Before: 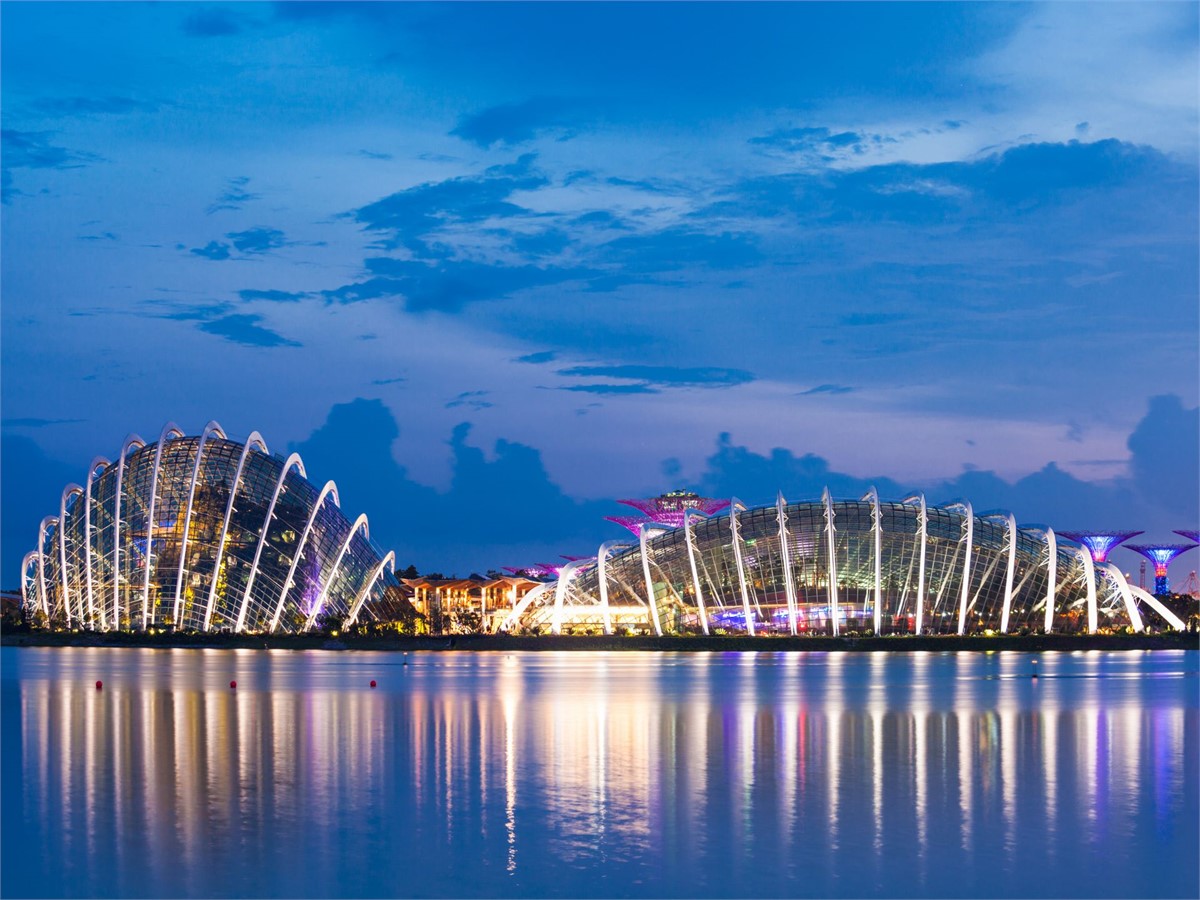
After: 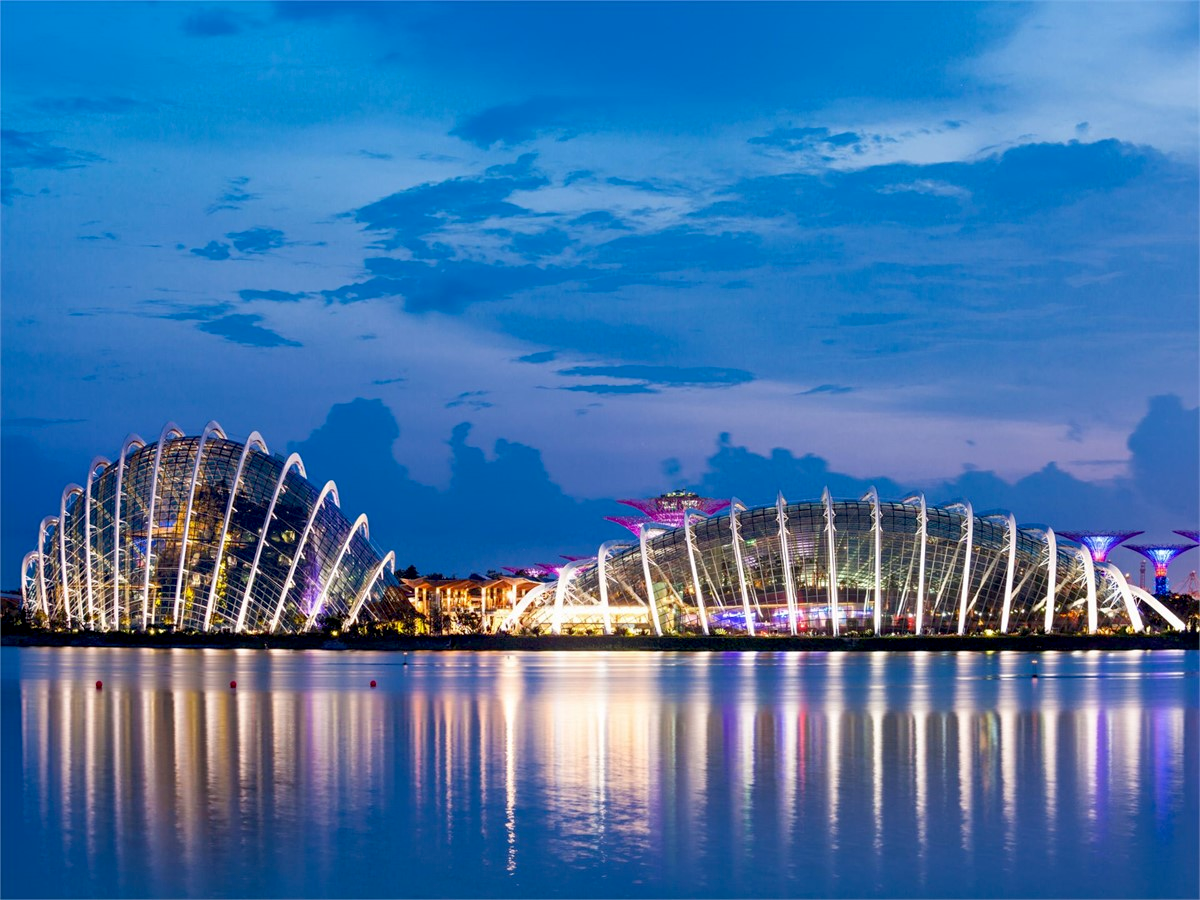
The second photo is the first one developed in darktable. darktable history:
exposure: black level correction 0.011, compensate exposure bias true, compensate highlight preservation false
